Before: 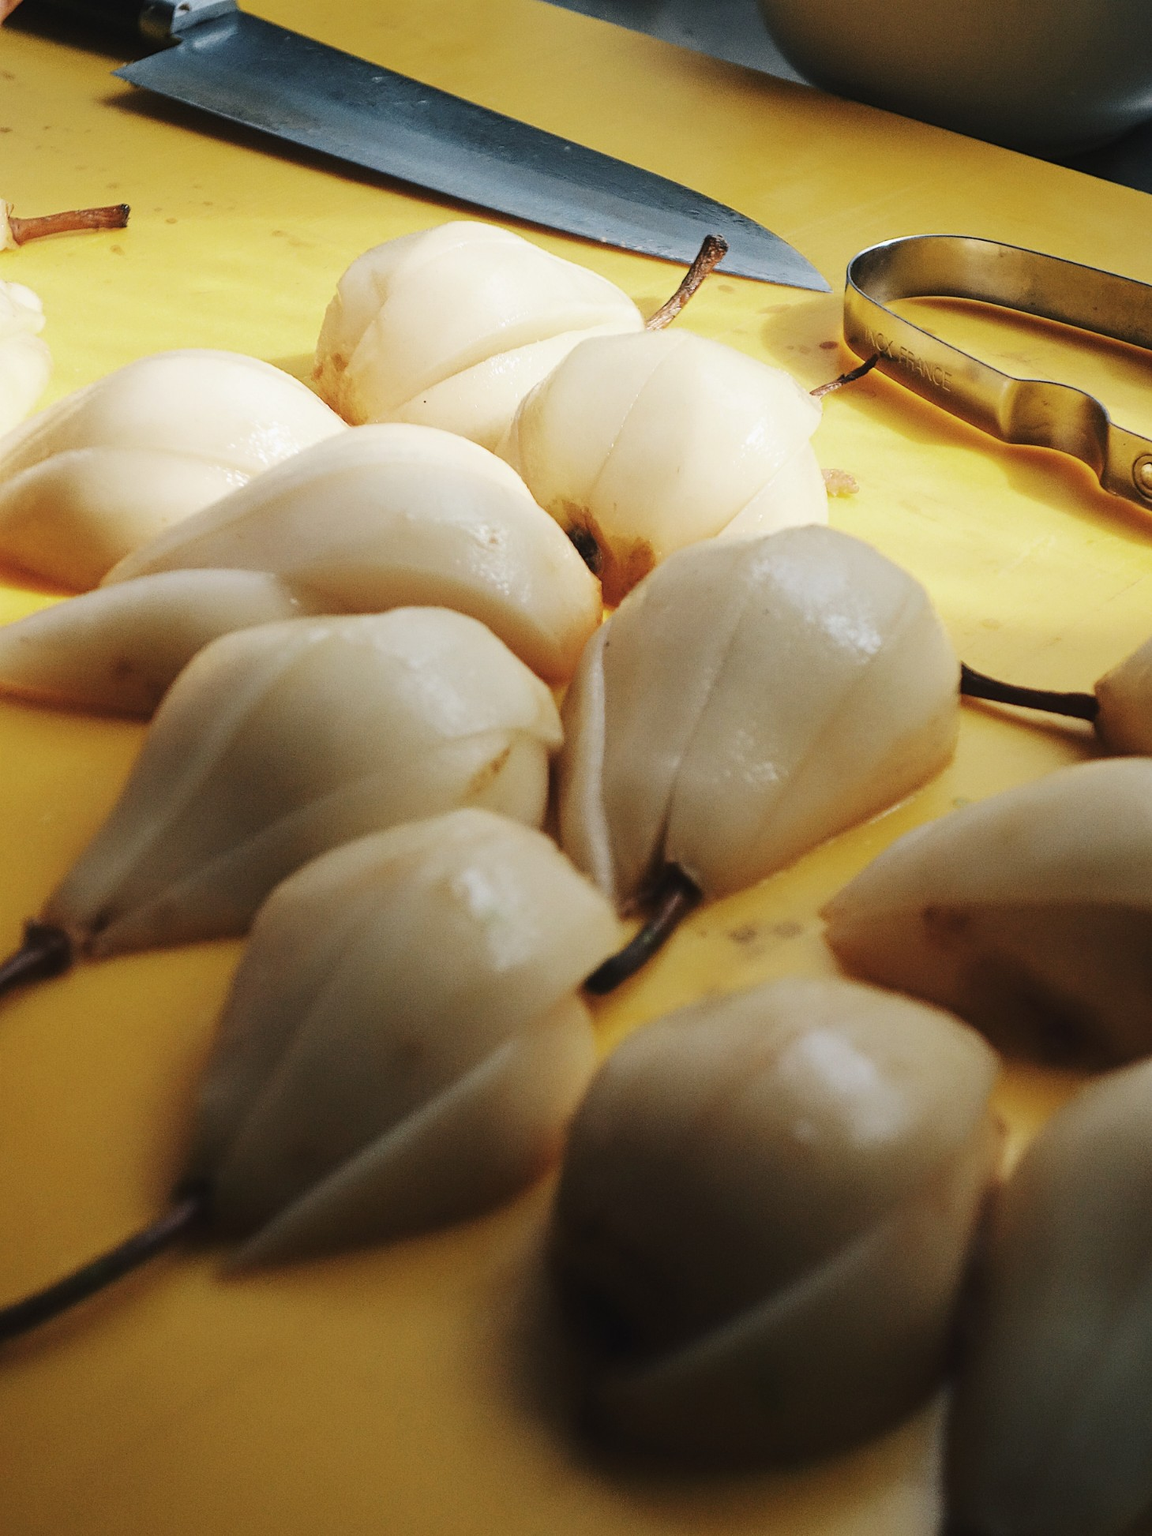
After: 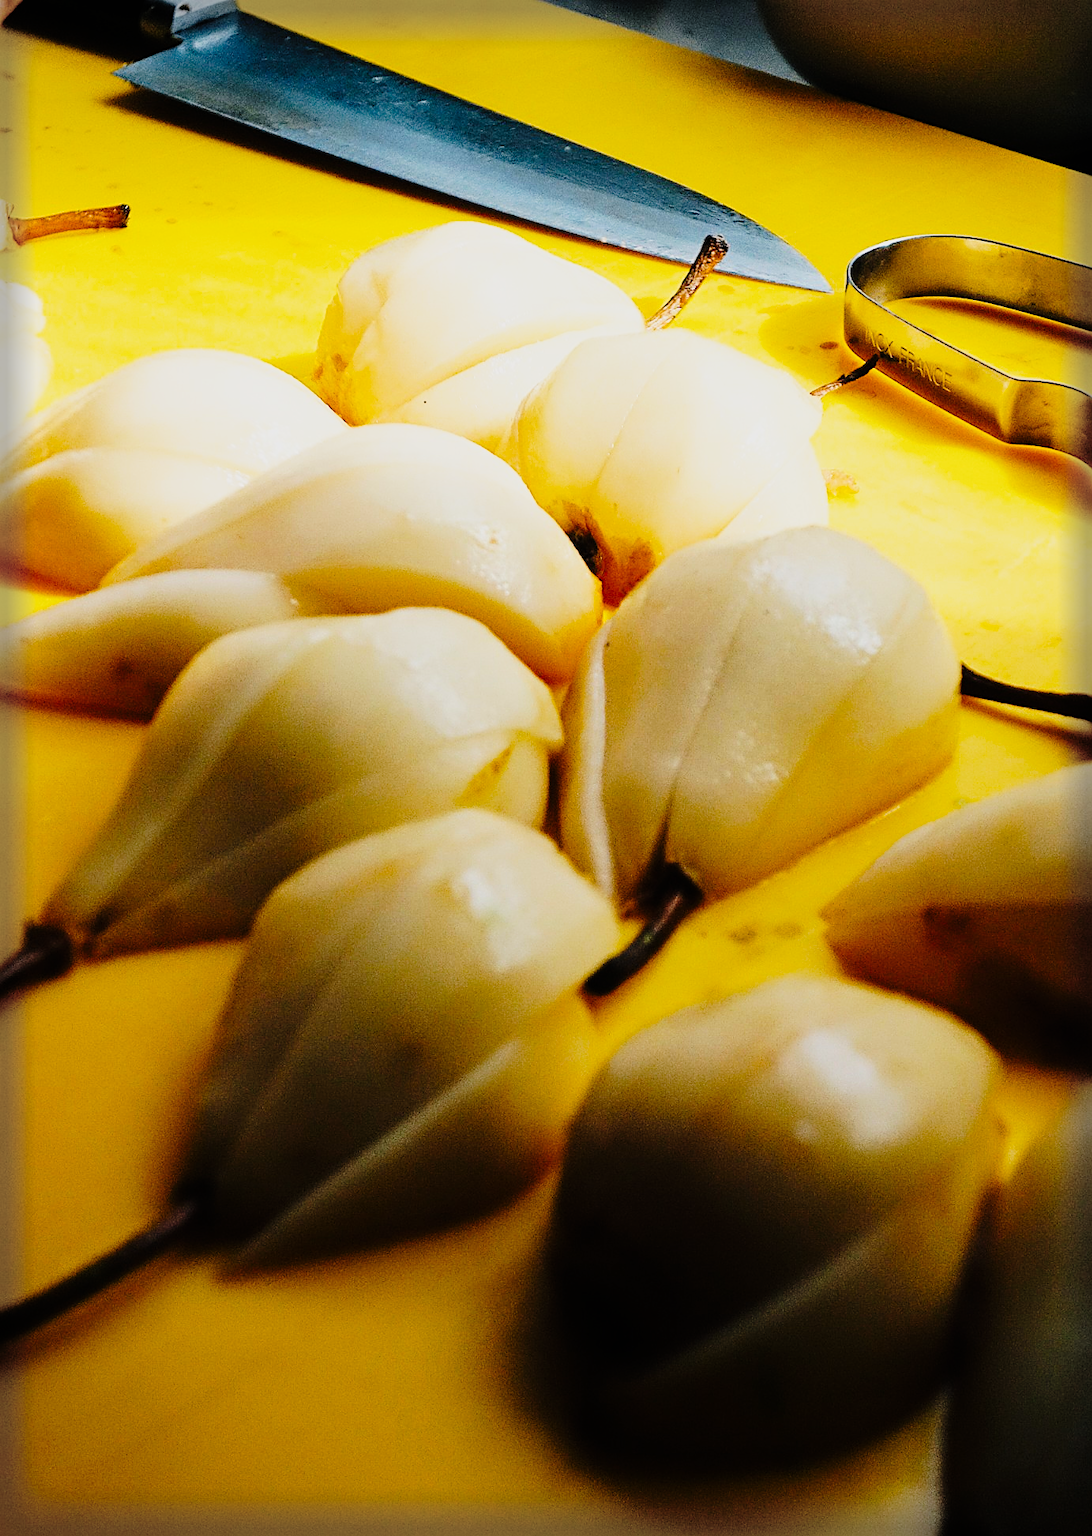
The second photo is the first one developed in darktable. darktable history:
crop and rotate: left 0%, right 5.166%
exposure: exposure -0.488 EV, compensate highlight preservation false
sharpen: on, module defaults
color balance rgb: power › hue 174.37°, linear chroma grading › global chroma 24.447%, perceptual saturation grading › global saturation 25.092%, global vibrance 3.365%
tone curve: curves: ch0 [(0, 0) (0.003, 0.002) (0.011, 0.008) (0.025, 0.019) (0.044, 0.034) (0.069, 0.053) (0.1, 0.079) (0.136, 0.127) (0.177, 0.191) (0.224, 0.274) (0.277, 0.367) (0.335, 0.465) (0.399, 0.552) (0.468, 0.643) (0.543, 0.737) (0.623, 0.82) (0.709, 0.891) (0.801, 0.928) (0.898, 0.963) (1, 1)], preserve colors none
vignetting: fall-off start 93.47%, fall-off radius 5.4%, brightness -0.411, saturation -0.306, automatic ratio true, width/height ratio 1.33, shape 0.046
filmic rgb: black relative exposure -7.98 EV, white relative exposure 4.02 EV, threshold 5.94 EV, hardness 4.12, color science v6 (2022), enable highlight reconstruction true
